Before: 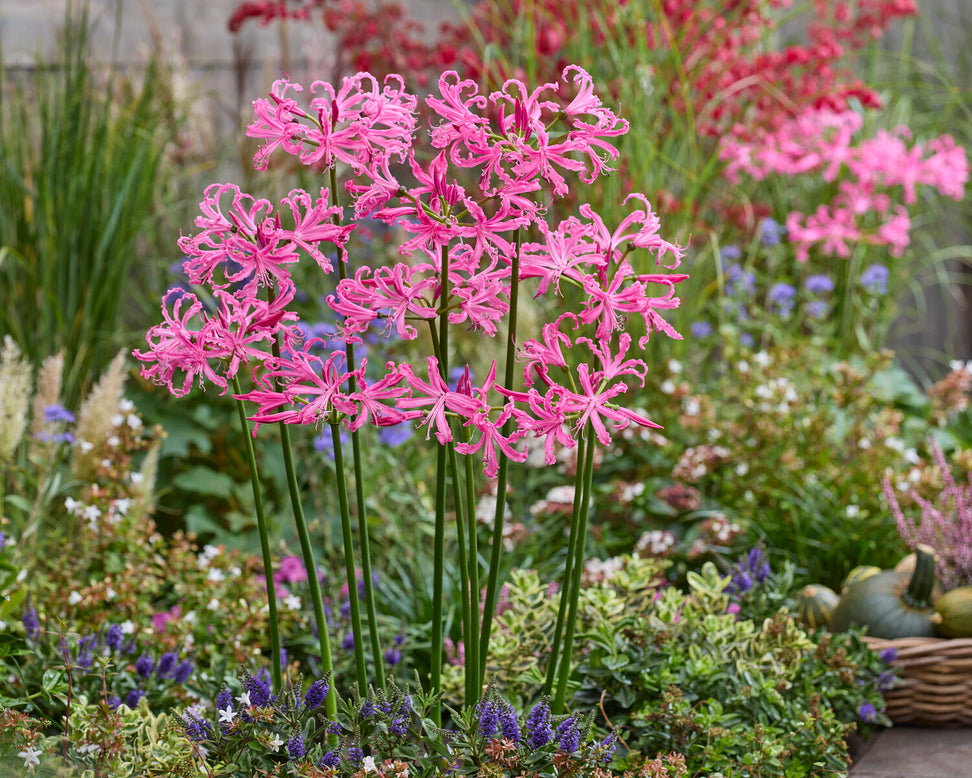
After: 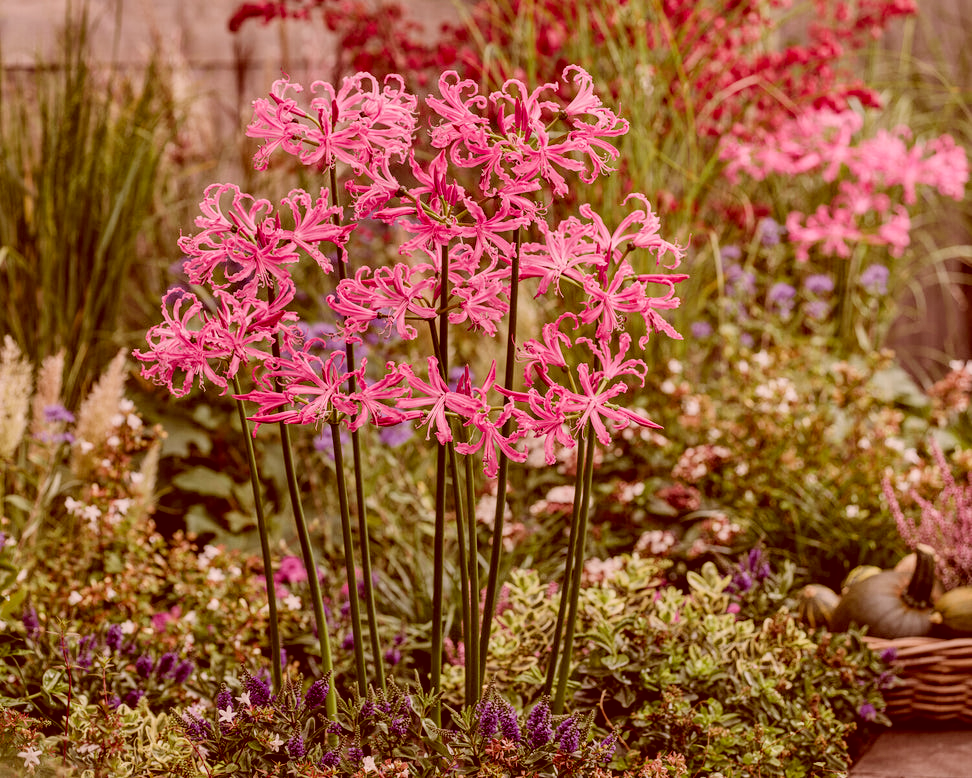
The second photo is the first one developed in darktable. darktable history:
local contrast: on, module defaults
color correction: highlights a* 9.52, highlights b* 8.86, shadows a* 39.89, shadows b* 39.91, saturation 0.784
filmic rgb: black relative exposure -7.65 EV, white relative exposure 3.99 EV, hardness 4.02, contrast 1.099, highlights saturation mix -31.29%, iterations of high-quality reconstruction 0
